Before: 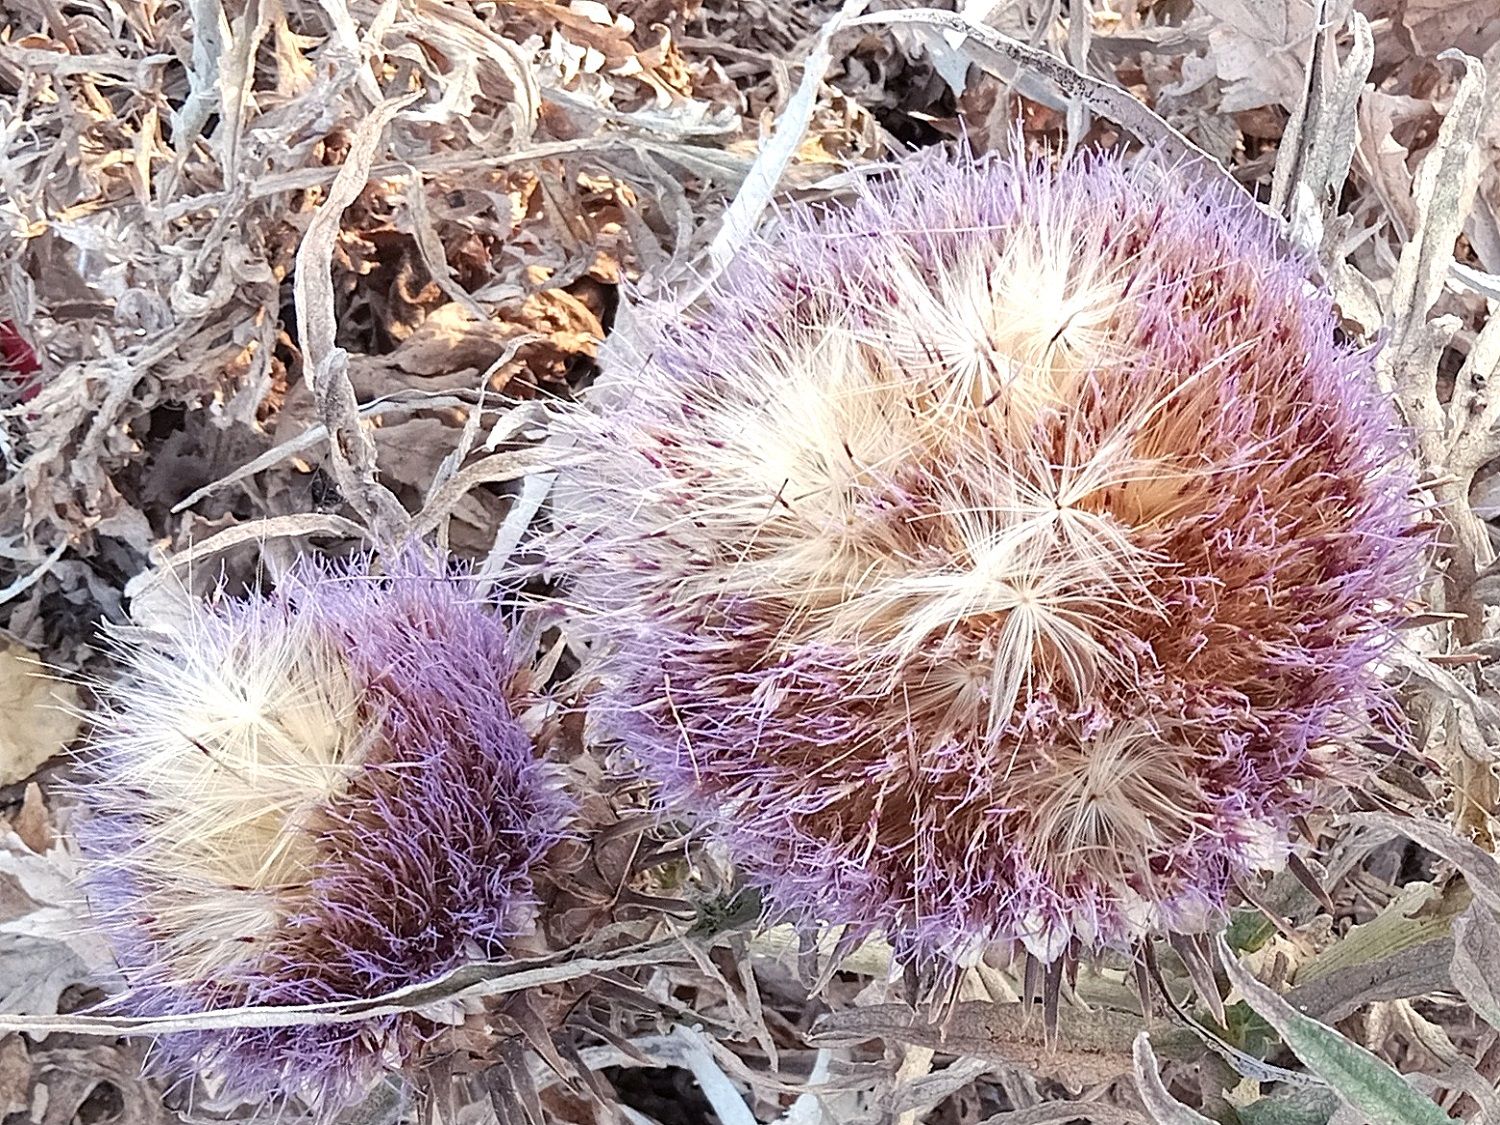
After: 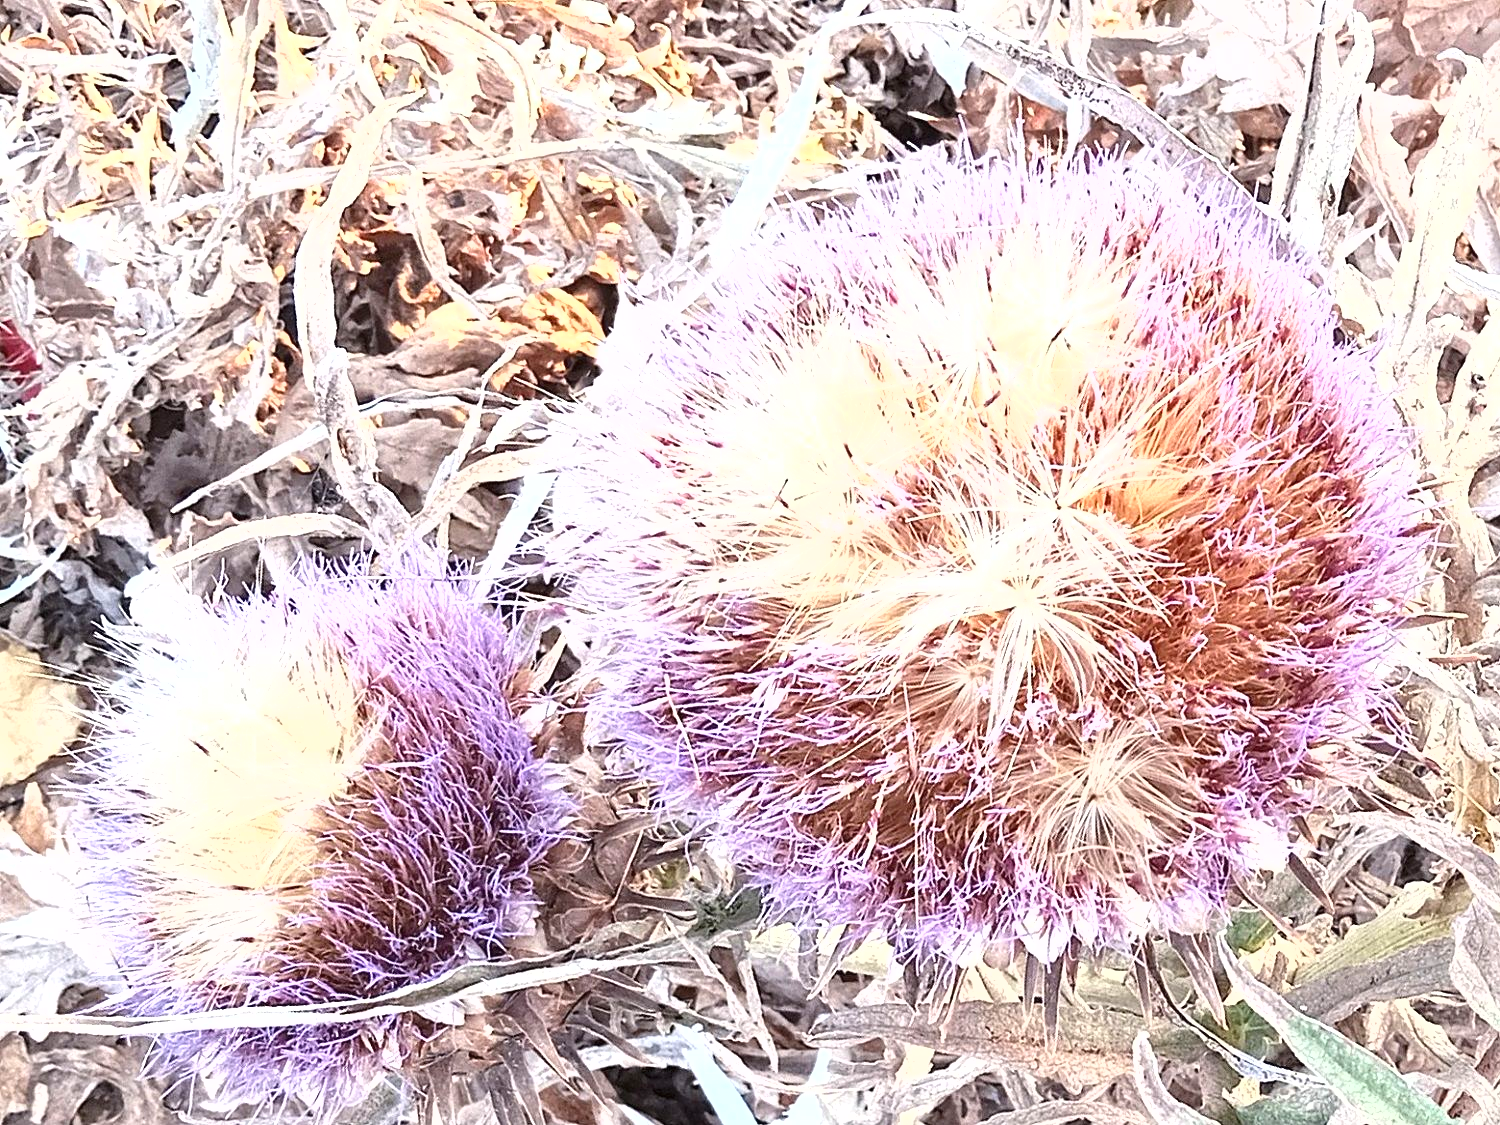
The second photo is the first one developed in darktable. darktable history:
exposure: black level correction 0, exposure 1.1 EV, compensate highlight preservation false
white balance: emerald 1
fill light: on, module defaults
